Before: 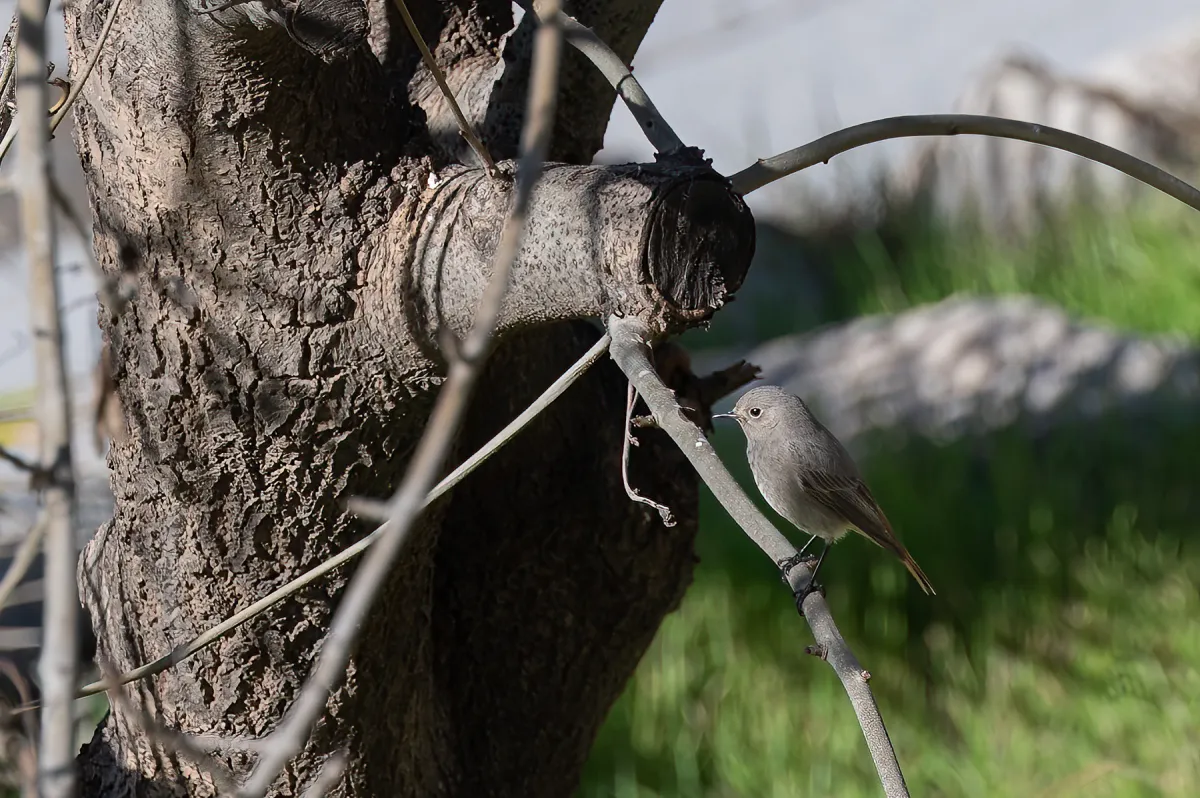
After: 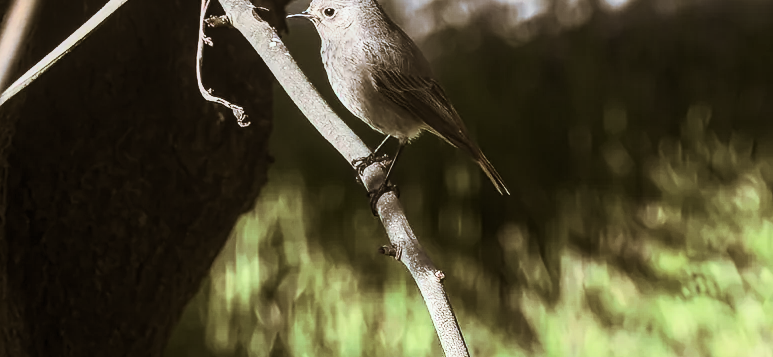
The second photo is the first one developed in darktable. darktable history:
split-toning: shadows › hue 37.98°, highlights › hue 185.58°, balance -55.261
contrast equalizer: y [[0.5, 0.488, 0.462, 0.461, 0.491, 0.5], [0.5 ×6], [0.5 ×6], [0 ×6], [0 ×6]]
contrast brightness saturation: contrast 0.62, brightness 0.34, saturation 0.14
local contrast: on, module defaults
crop and rotate: left 35.509%, top 50.238%, bottom 4.934%
